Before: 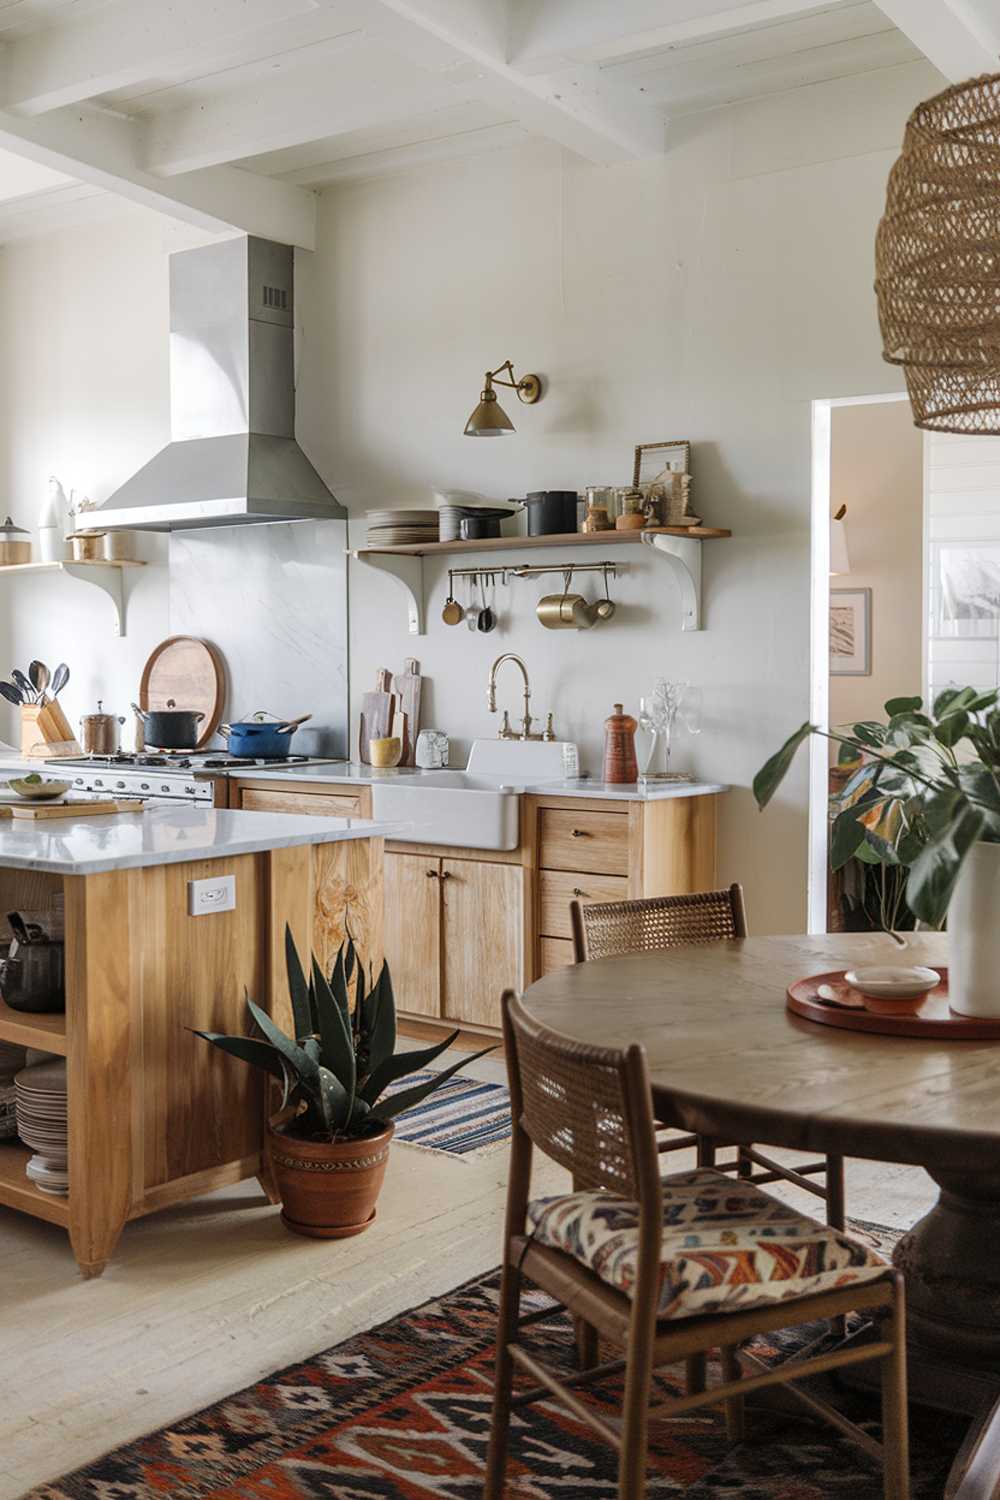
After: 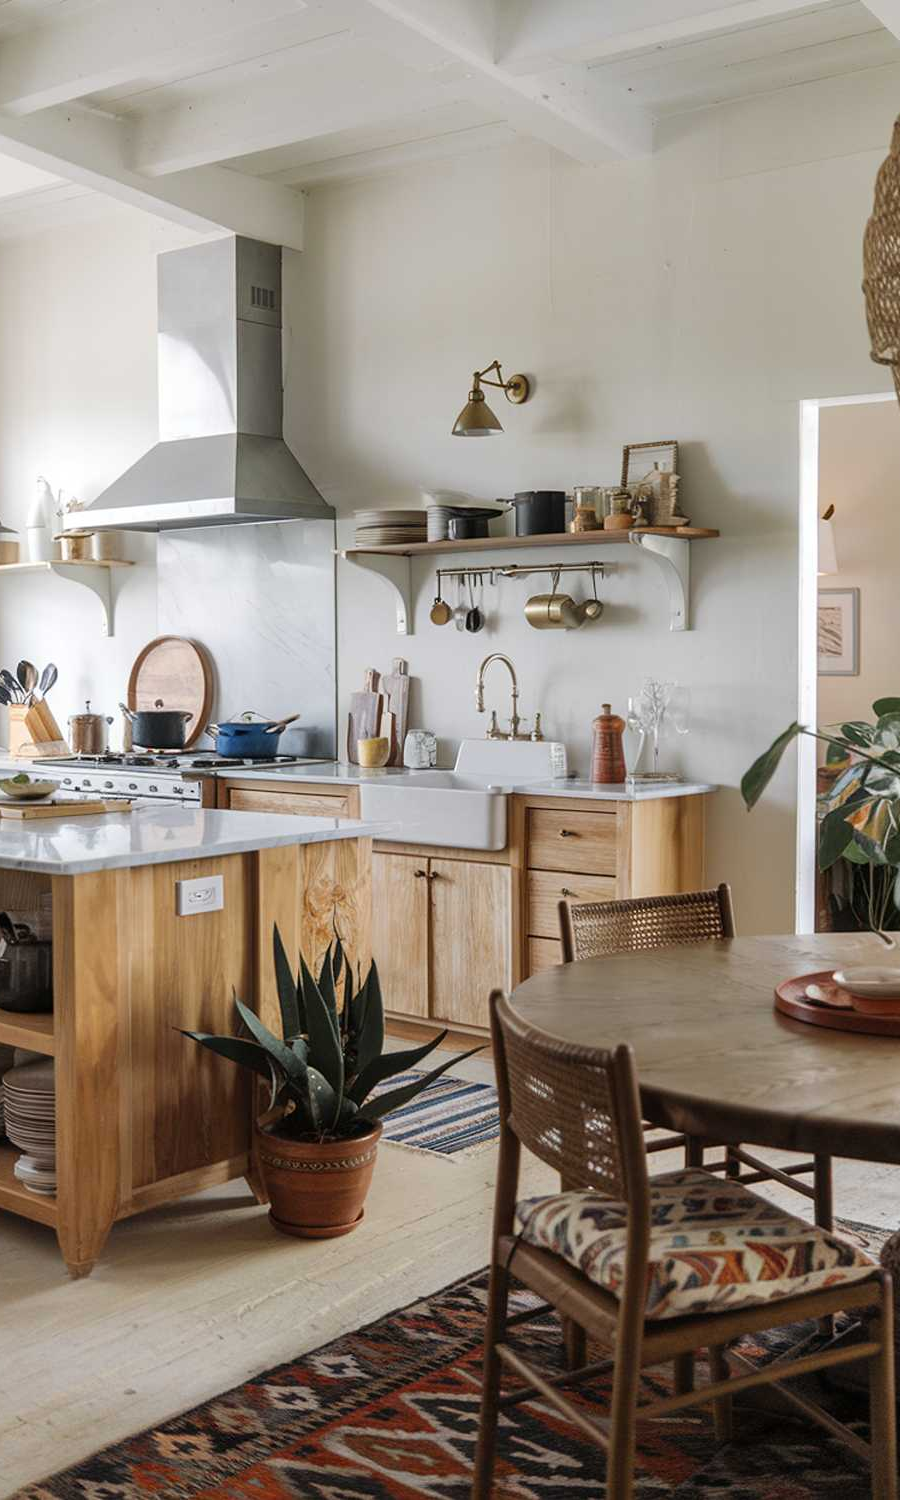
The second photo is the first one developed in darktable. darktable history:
crop and rotate: left 1.232%, right 8.671%
